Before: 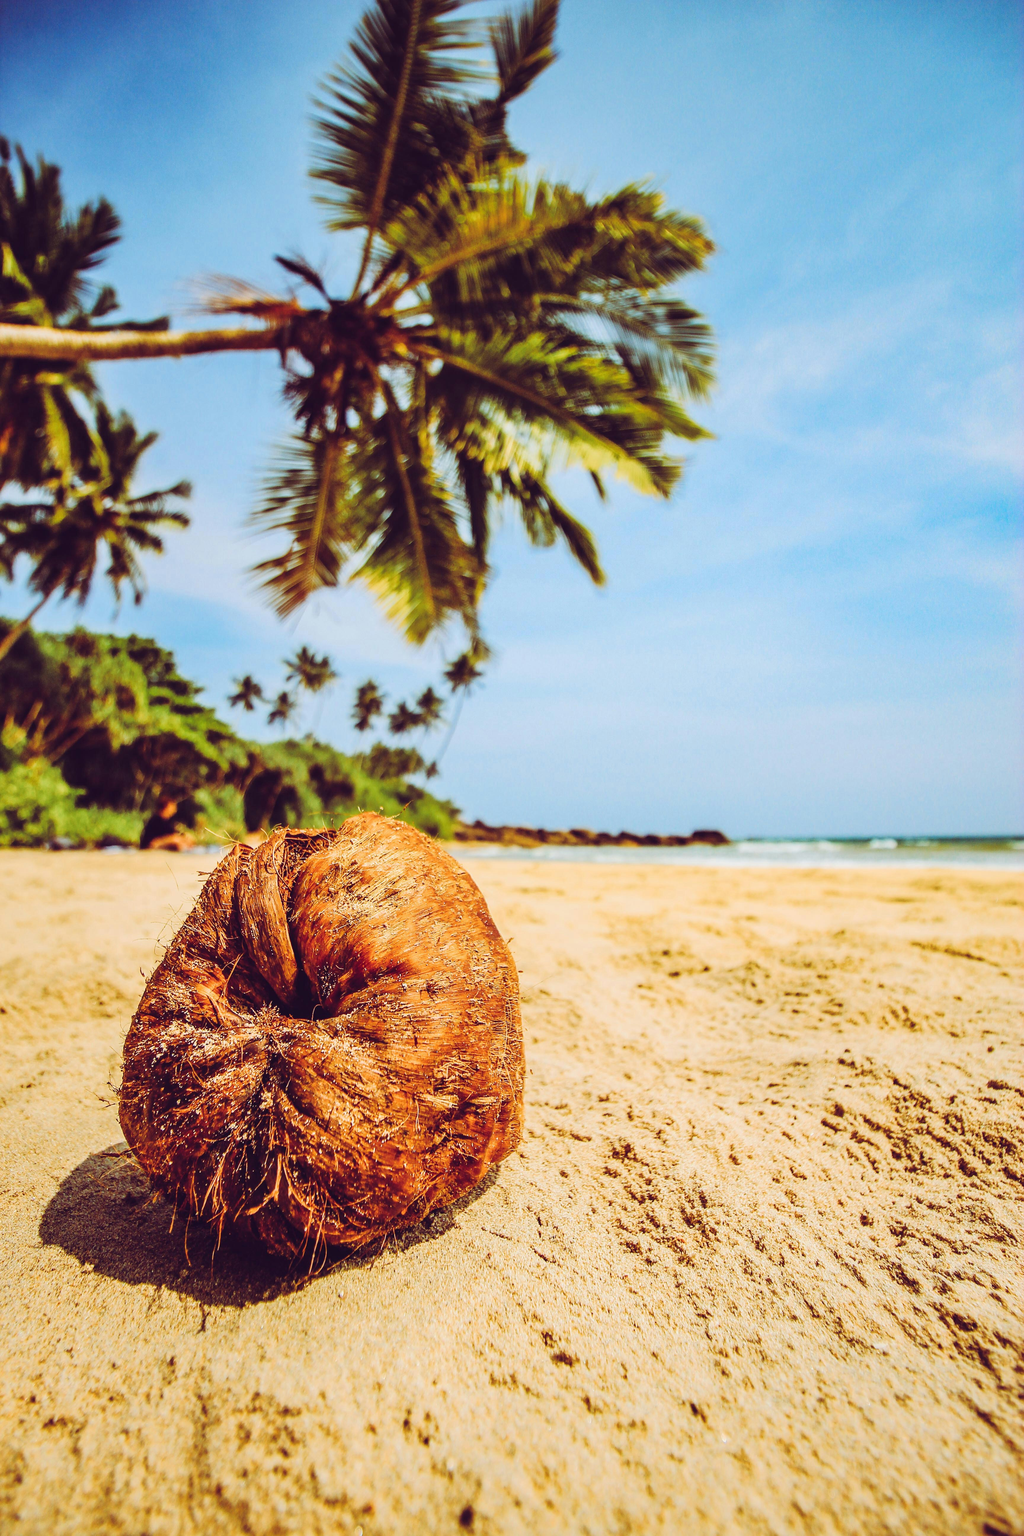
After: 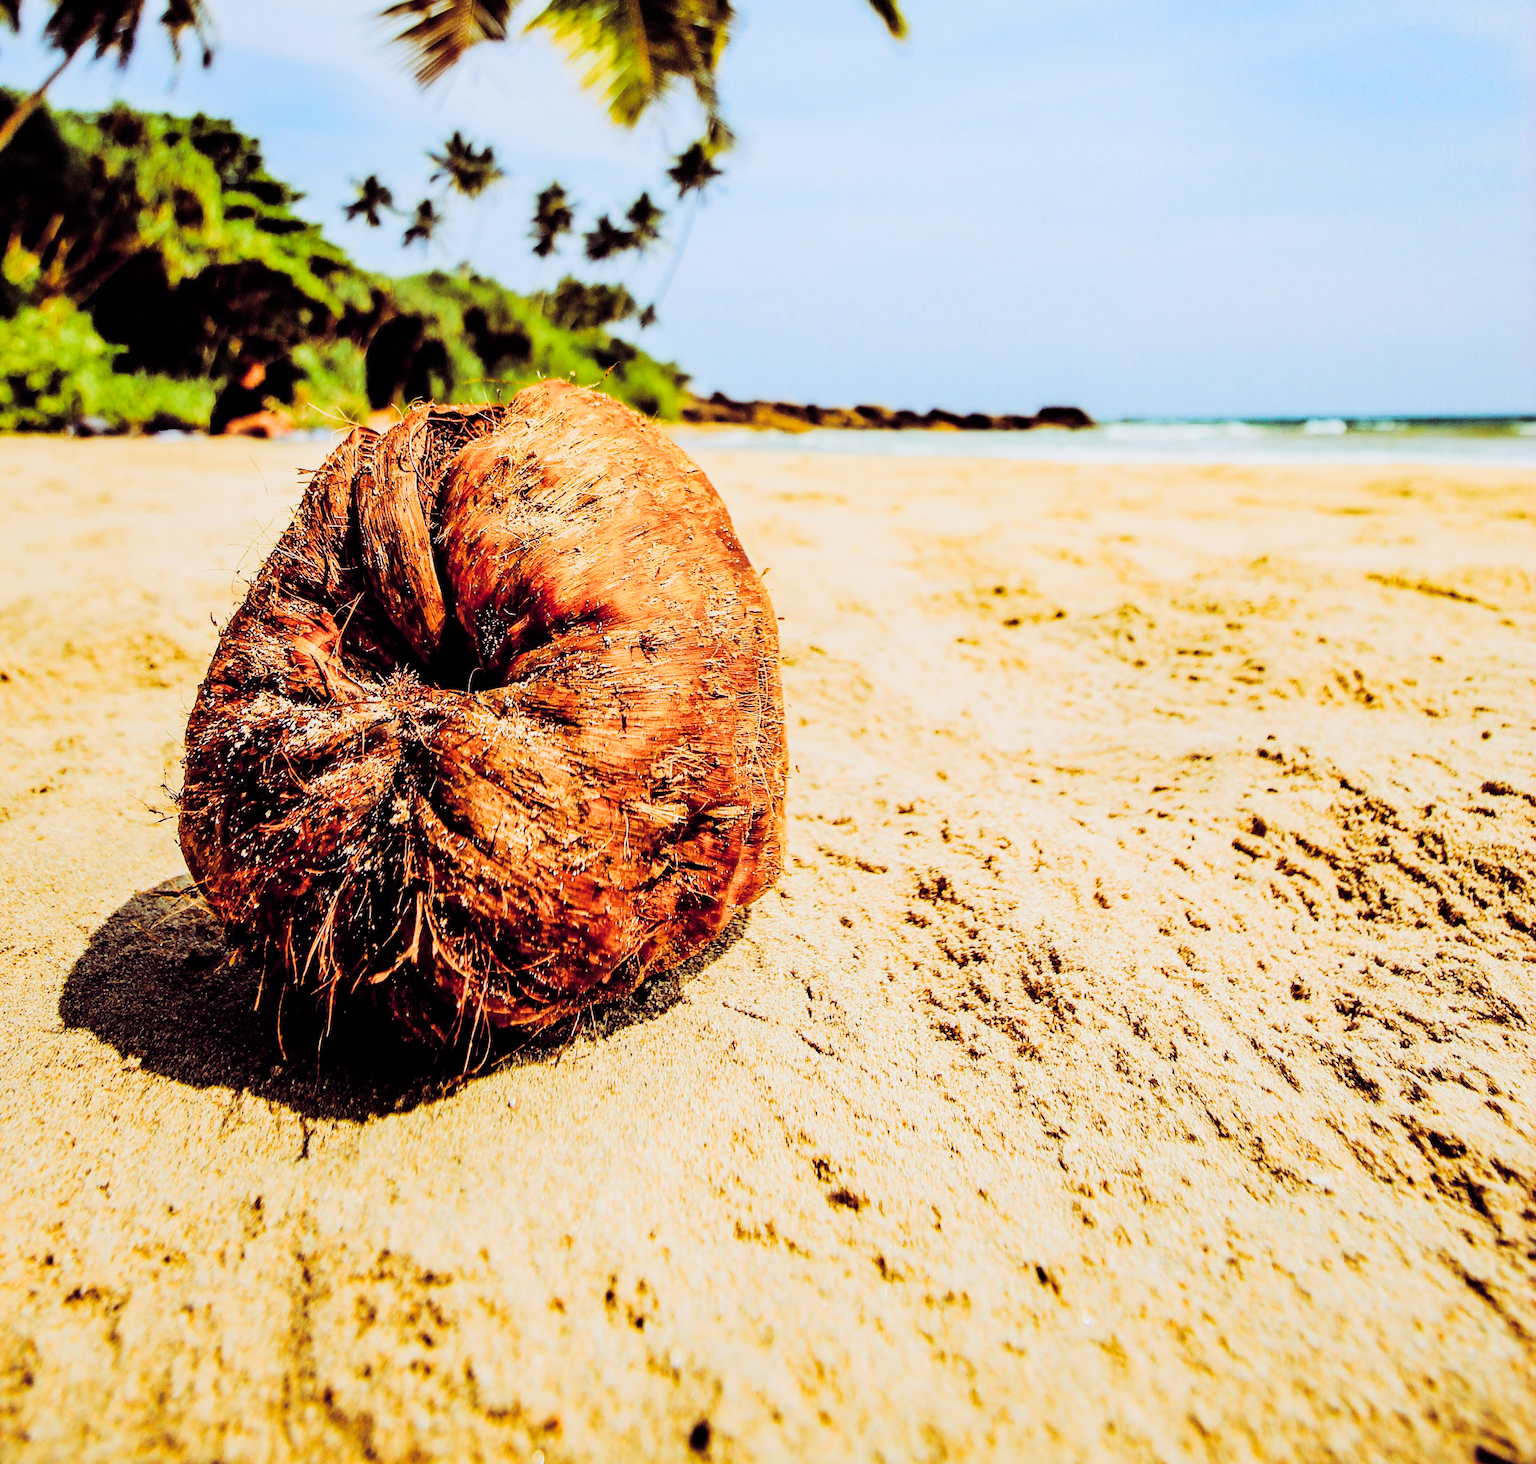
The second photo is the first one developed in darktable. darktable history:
crop and rotate: top 36.435%
contrast brightness saturation: contrast 0.04, saturation 0.16
tone equalizer: -8 EV -0.75 EV, -7 EV -0.7 EV, -6 EV -0.6 EV, -5 EV -0.4 EV, -3 EV 0.4 EV, -2 EV 0.6 EV, -1 EV 0.7 EV, +0 EV 0.75 EV, edges refinement/feathering 500, mask exposure compensation -1.57 EV, preserve details no
filmic rgb: black relative exposure -5 EV, hardness 2.88, contrast 1.2, highlights saturation mix -30%
white balance: red 0.974, blue 1.044
